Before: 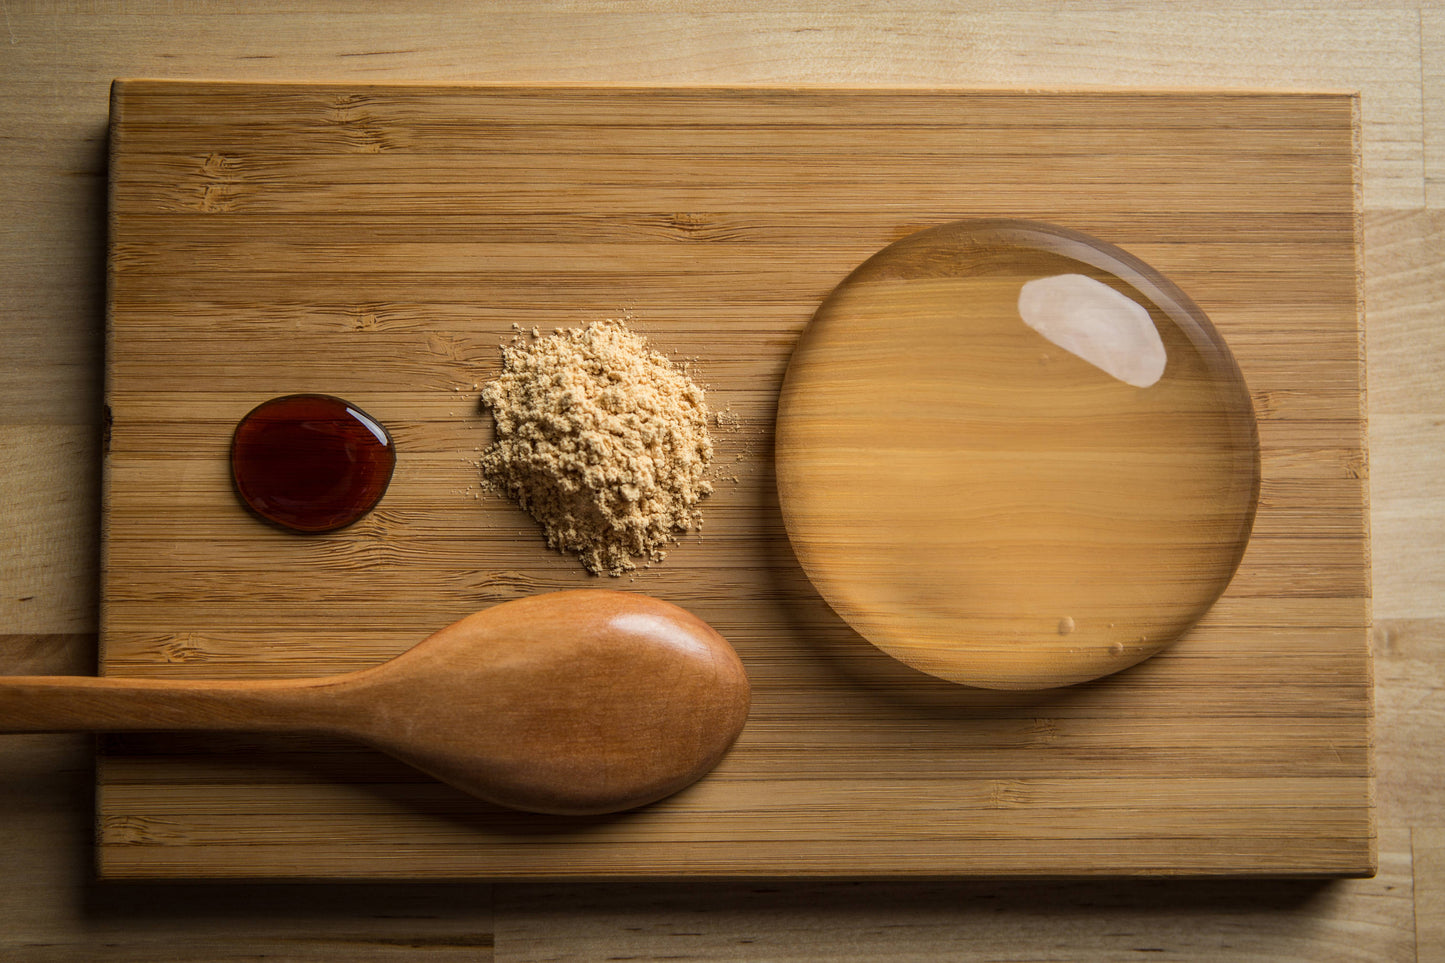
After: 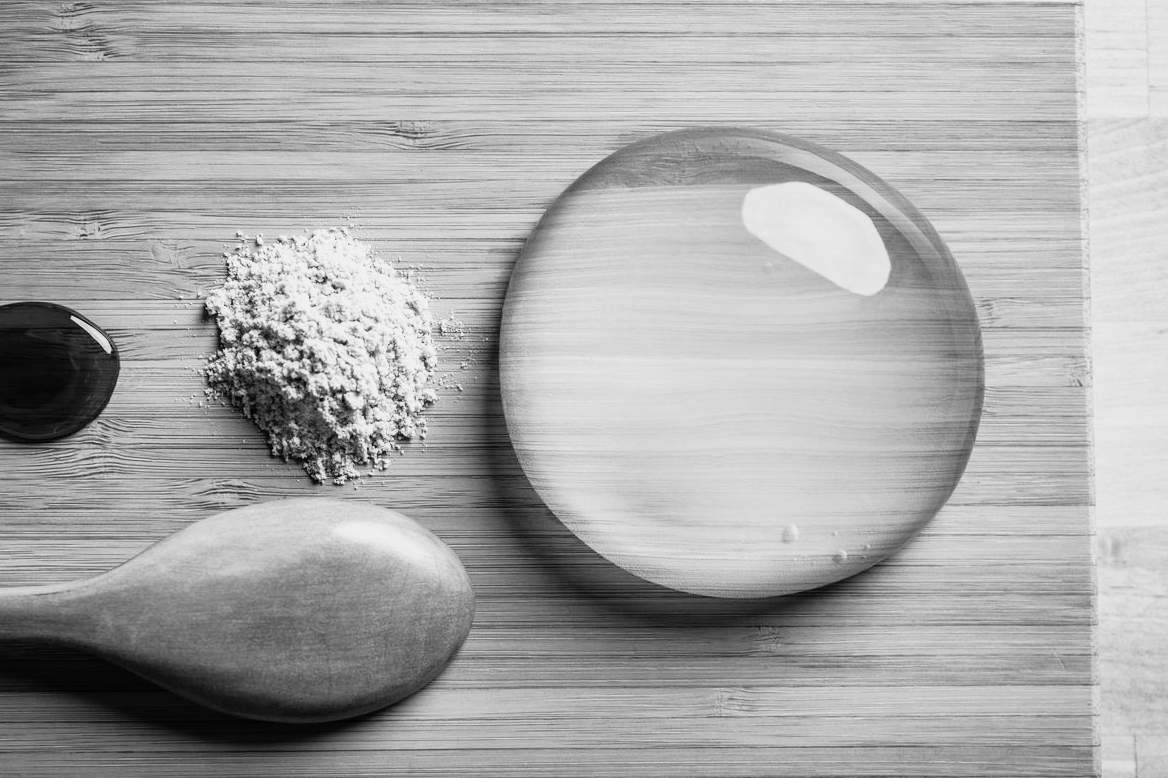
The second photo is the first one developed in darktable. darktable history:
monochrome: a -71.75, b 75.82
crop: left 19.159%, top 9.58%, bottom 9.58%
base curve: curves: ch0 [(0, 0) (0.012, 0.01) (0.073, 0.168) (0.31, 0.711) (0.645, 0.957) (1, 1)], preserve colors none
